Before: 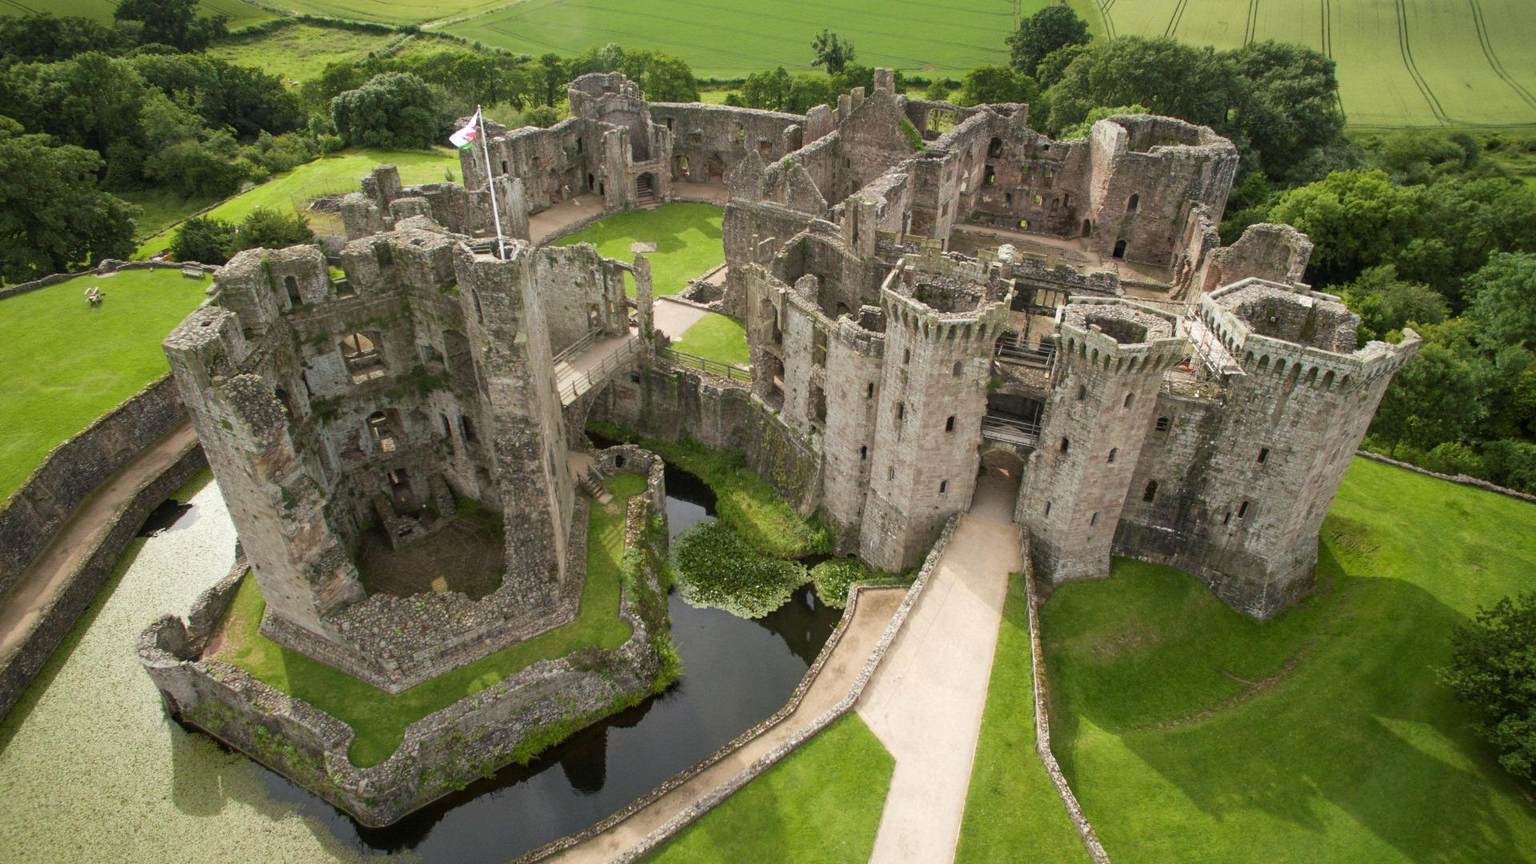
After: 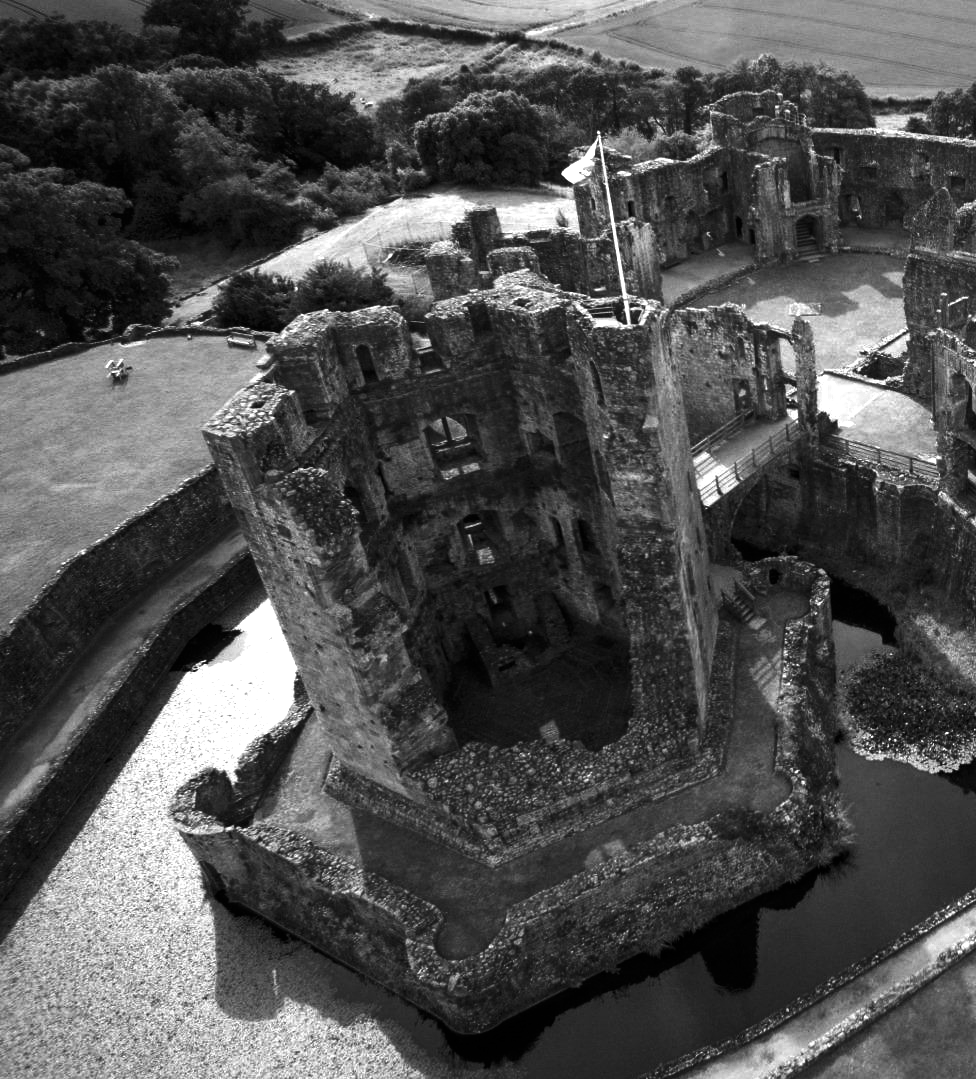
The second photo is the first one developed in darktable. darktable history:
contrast brightness saturation: brightness -0.254, saturation 0.195
crop and rotate: left 0.049%, top 0%, right 49.076%
color zones: curves: ch0 [(0.002, 0.593) (0.143, 0.417) (0.285, 0.541) (0.455, 0.289) (0.608, 0.327) (0.727, 0.283) (0.869, 0.571) (1, 0.603)]; ch1 [(0, 0) (0.143, 0) (0.286, 0) (0.429, 0) (0.571, 0) (0.714, 0) (0.857, 0)], mix 33.59%
exposure: black level correction 0.001, exposure -0.121 EV, compensate exposure bias true, compensate highlight preservation false
color balance rgb: shadows lift › chroma 6.284%, shadows lift › hue 304.29°, power › chroma 0.699%, power › hue 60°, linear chroma grading › global chroma 8.689%, perceptual saturation grading › global saturation 17.03%, perceptual brilliance grading › global brilliance 21.462%, perceptual brilliance grading › shadows -34.538%, global vibrance 20%
